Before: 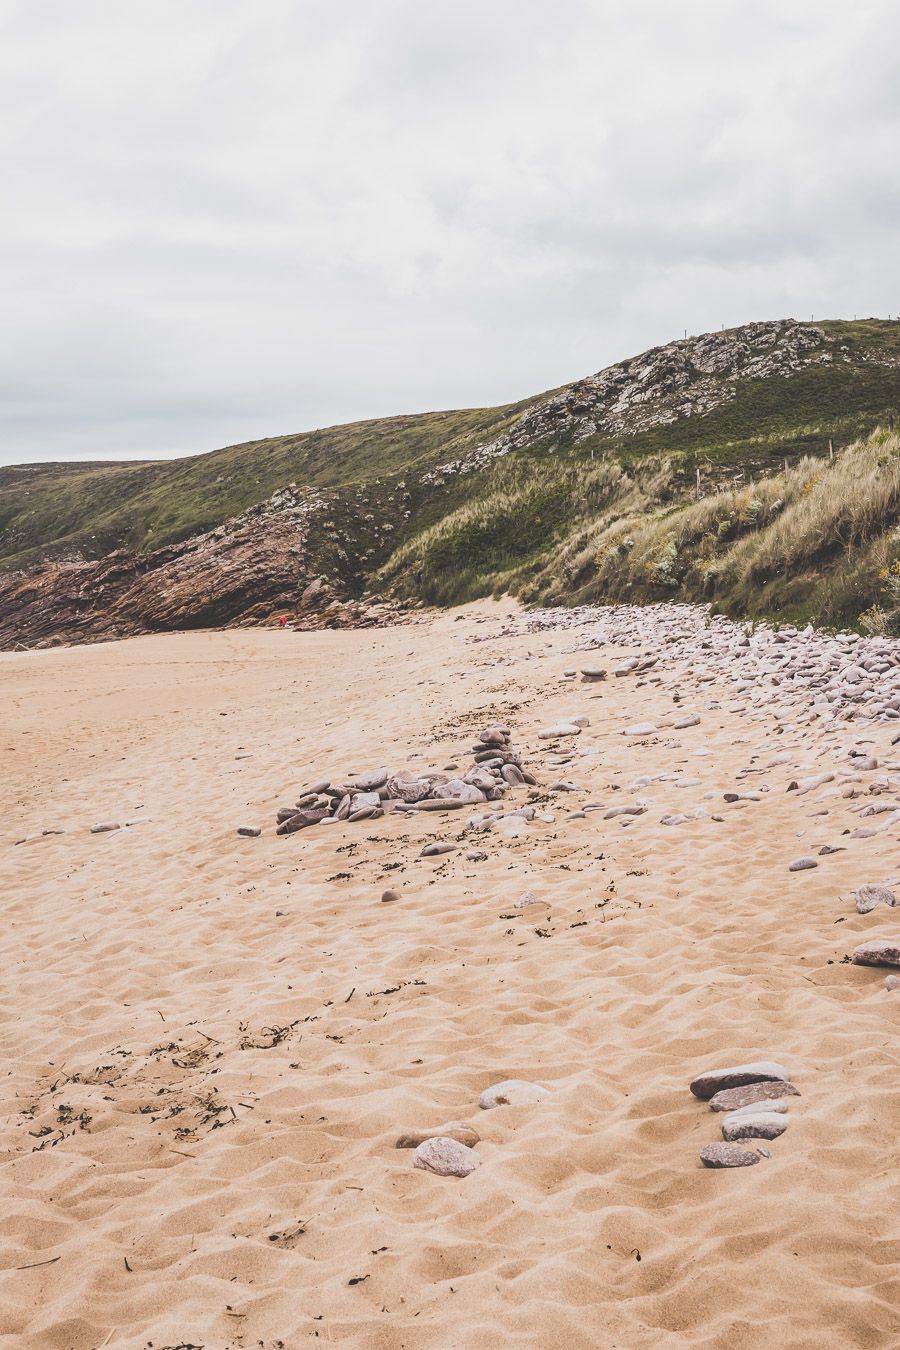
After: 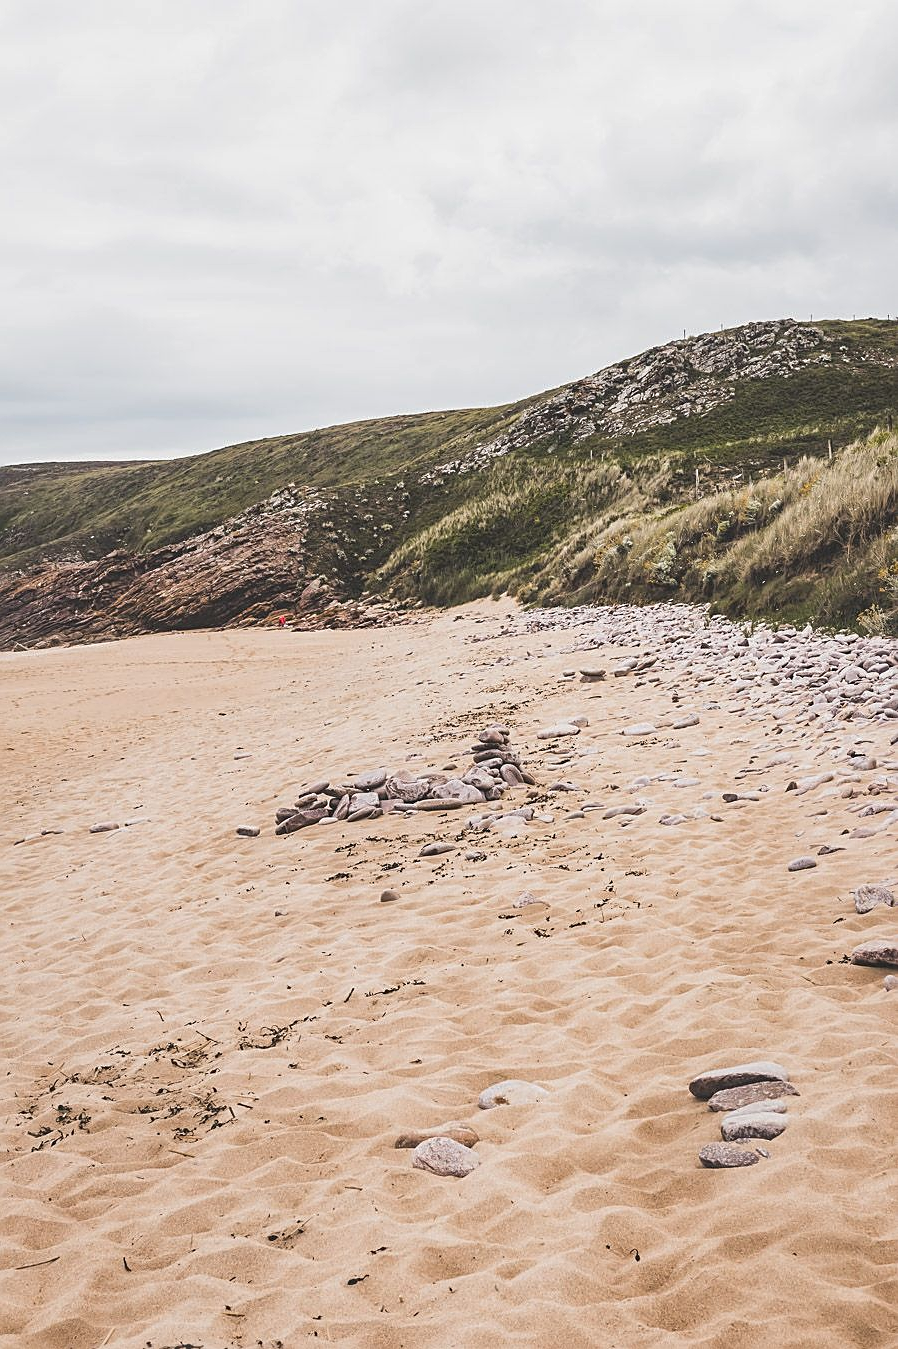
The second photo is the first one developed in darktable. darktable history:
local contrast: highlights 100%, shadows 101%, detail 119%, midtone range 0.2
sharpen: on, module defaults
crop and rotate: left 0.15%, bottom 0.007%
